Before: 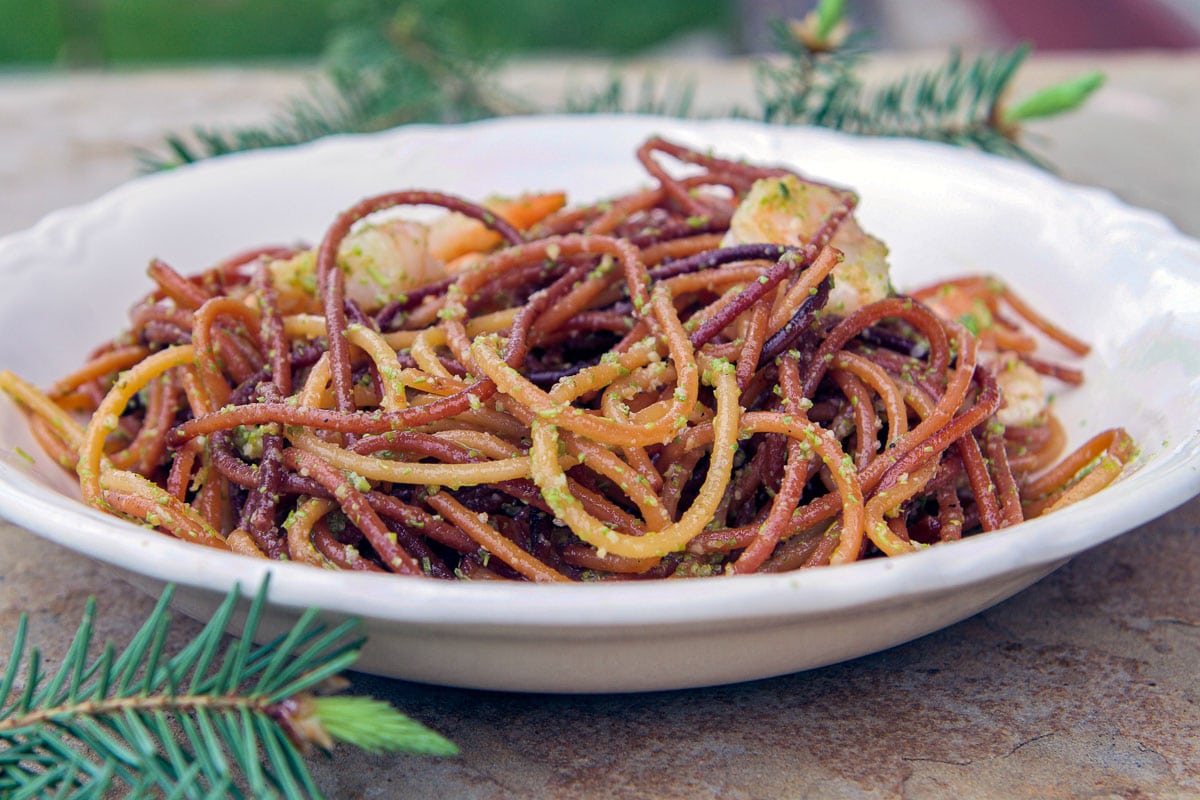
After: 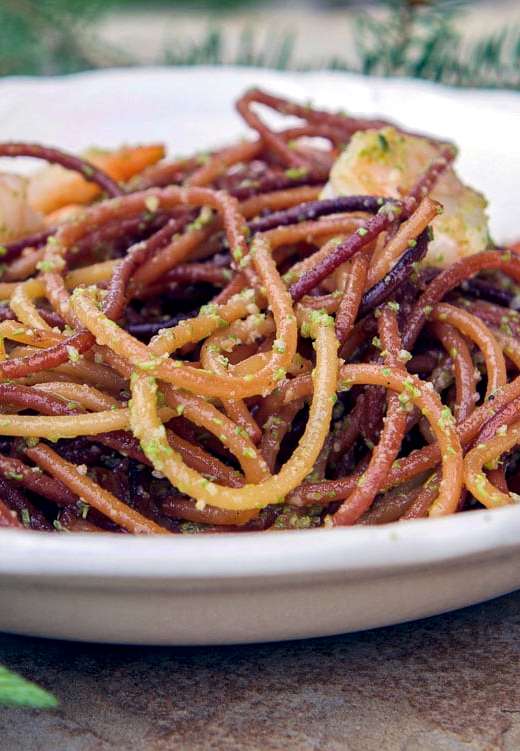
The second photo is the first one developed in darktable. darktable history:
local contrast: mode bilateral grid, contrast 20, coarseness 50, detail 140%, midtone range 0.2
crop: left 33.452%, top 6.025%, right 23.155%
